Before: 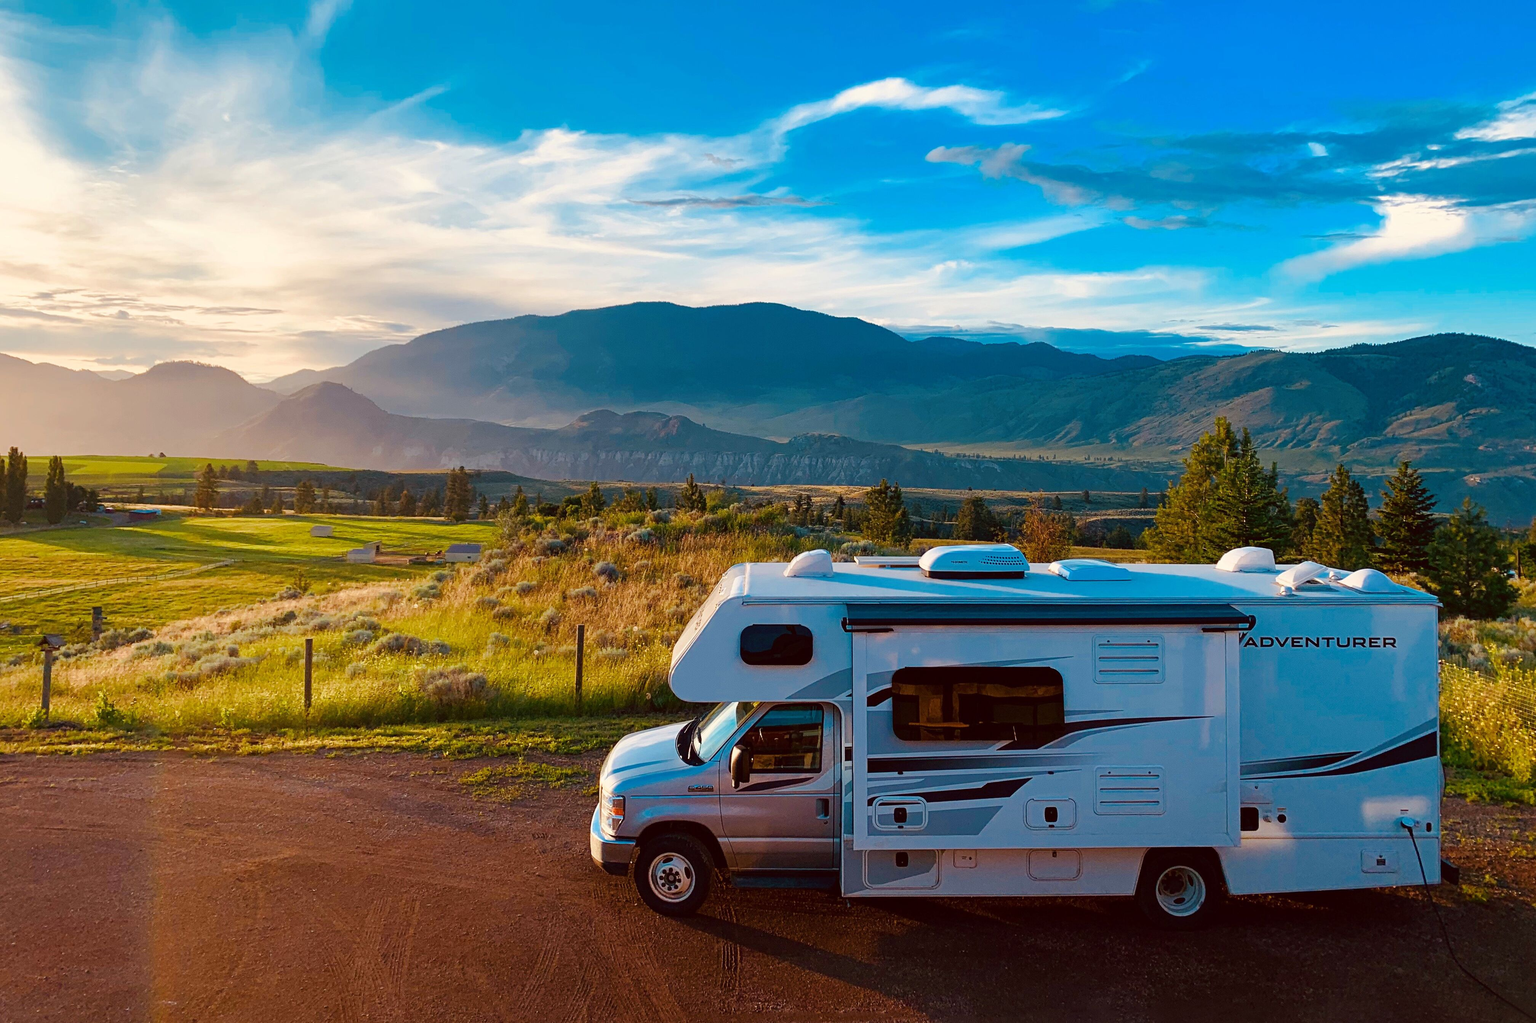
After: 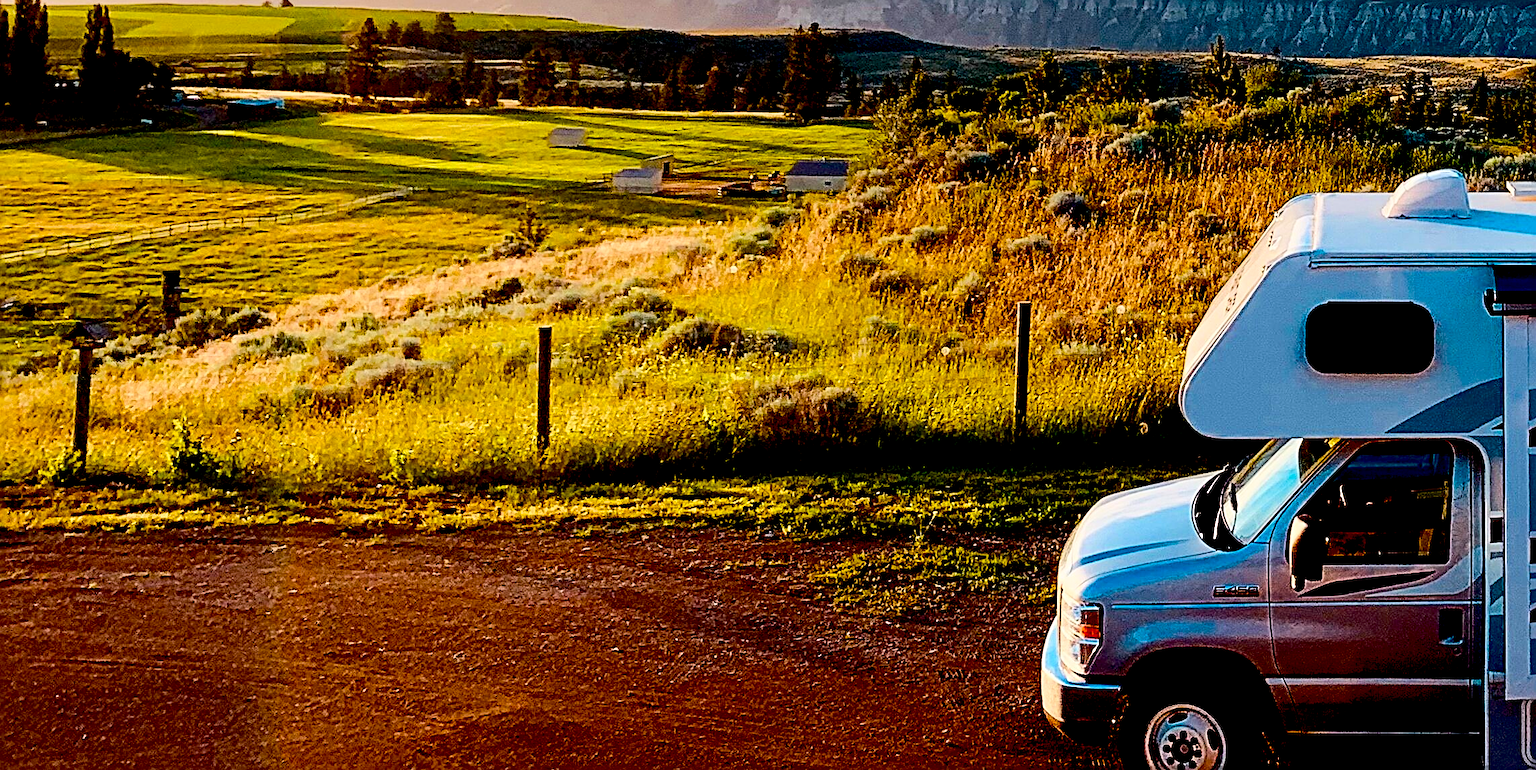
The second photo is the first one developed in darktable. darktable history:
exposure: black level correction 0.055, exposure -0.03 EV, compensate exposure bias true, compensate highlight preservation false
base curve: curves: ch0 [(0, 0) (0.032, 0.025) (0.121, 0.166) (0.206, 0.329) (0.605, 0.79) (1, 1)]
crop: top 44.343%, right 43.298%, bottom 12.941%
sharpen: radius 2.61, amount 0.68
